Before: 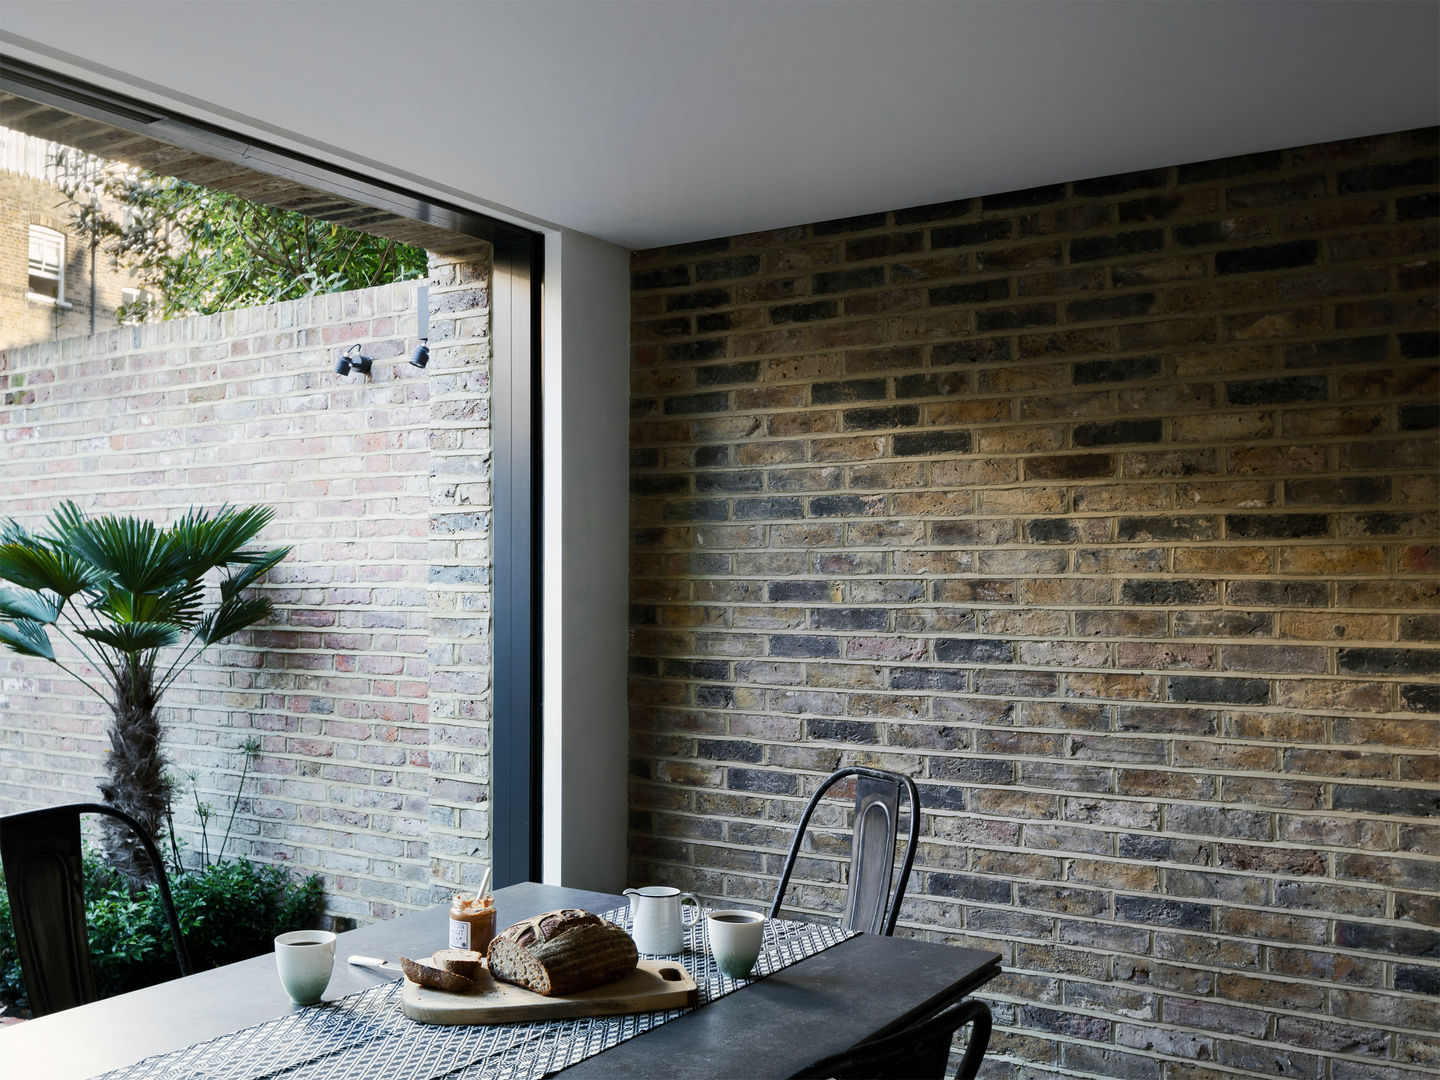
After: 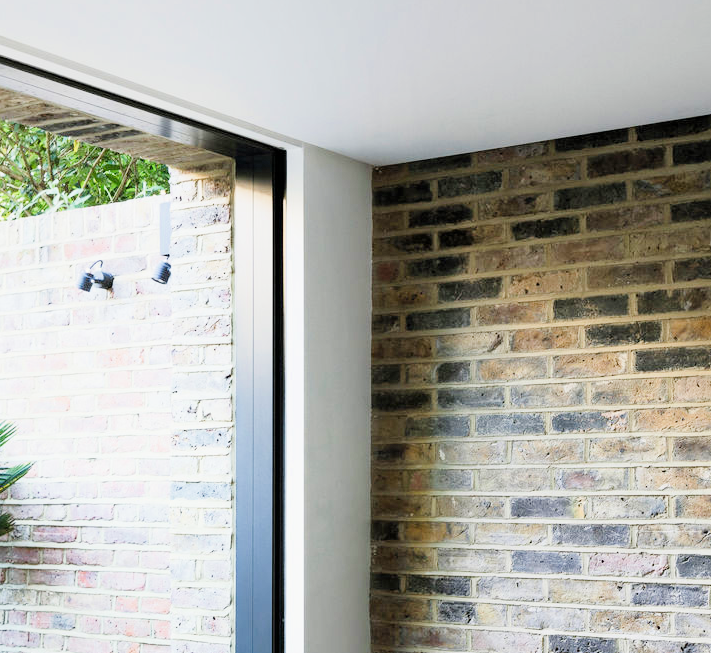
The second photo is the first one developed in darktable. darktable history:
crop: left 17.926%, top 7.791%, right 32.642%, bottom 31.684%
exposure: black level correction 0, exposure 2.108 EV, compensate exposure bias true, compensate highlight preservation false
filmic rgb: black relative exposure -7.16 EV, white relative exposure 5.35 EV, hardness 3.02
